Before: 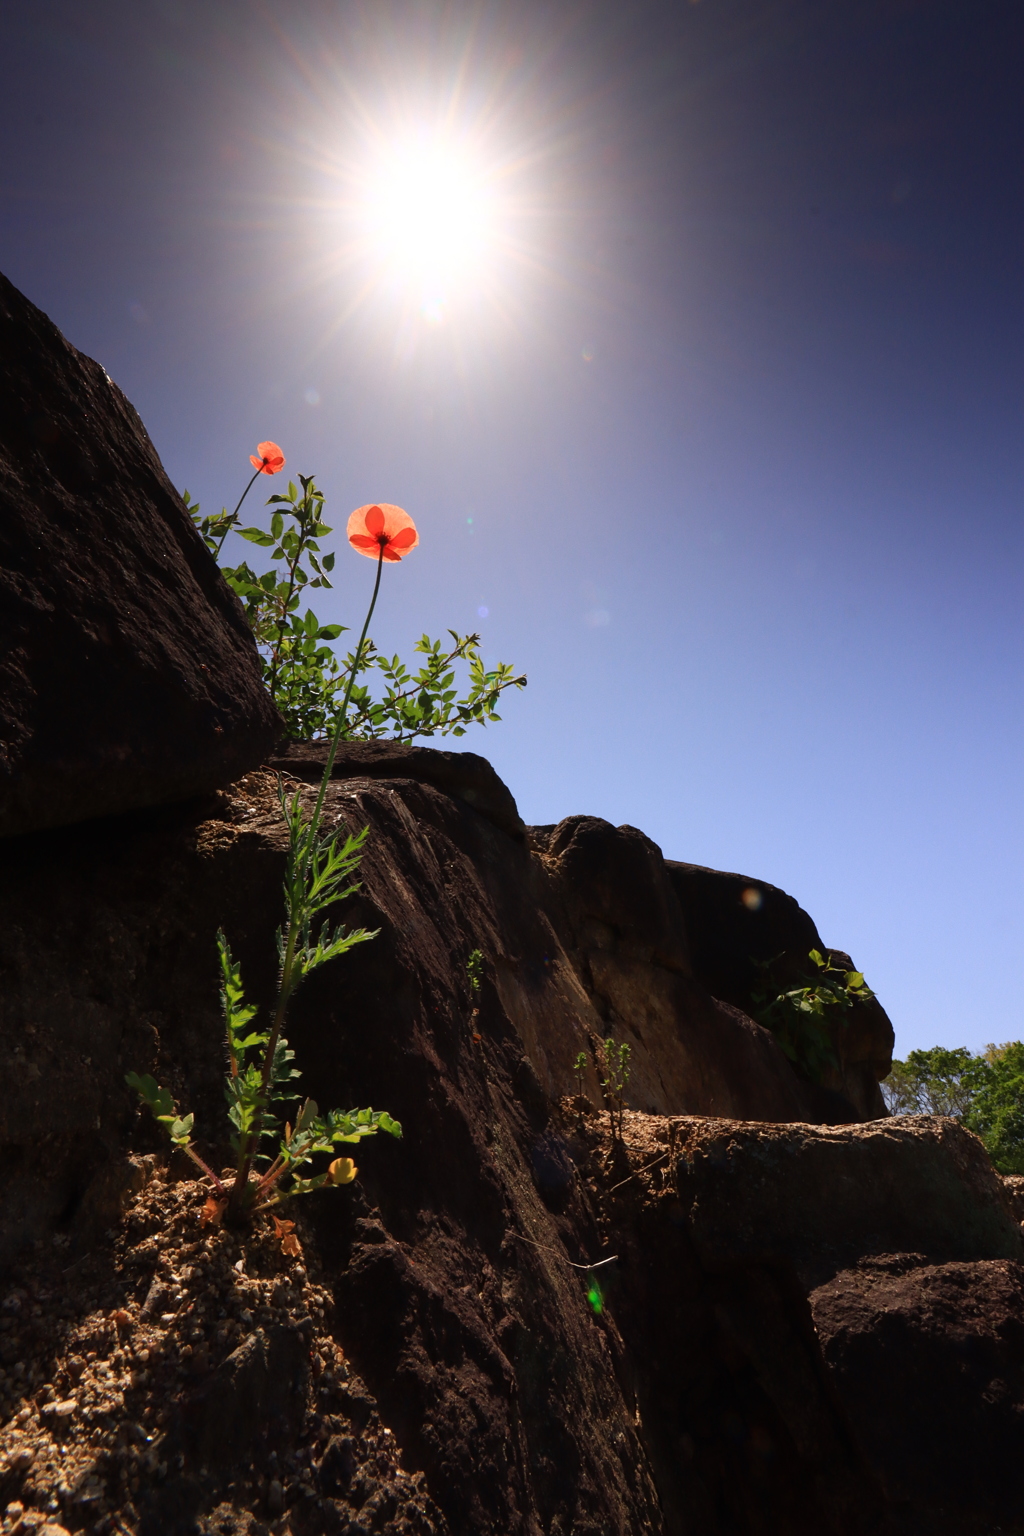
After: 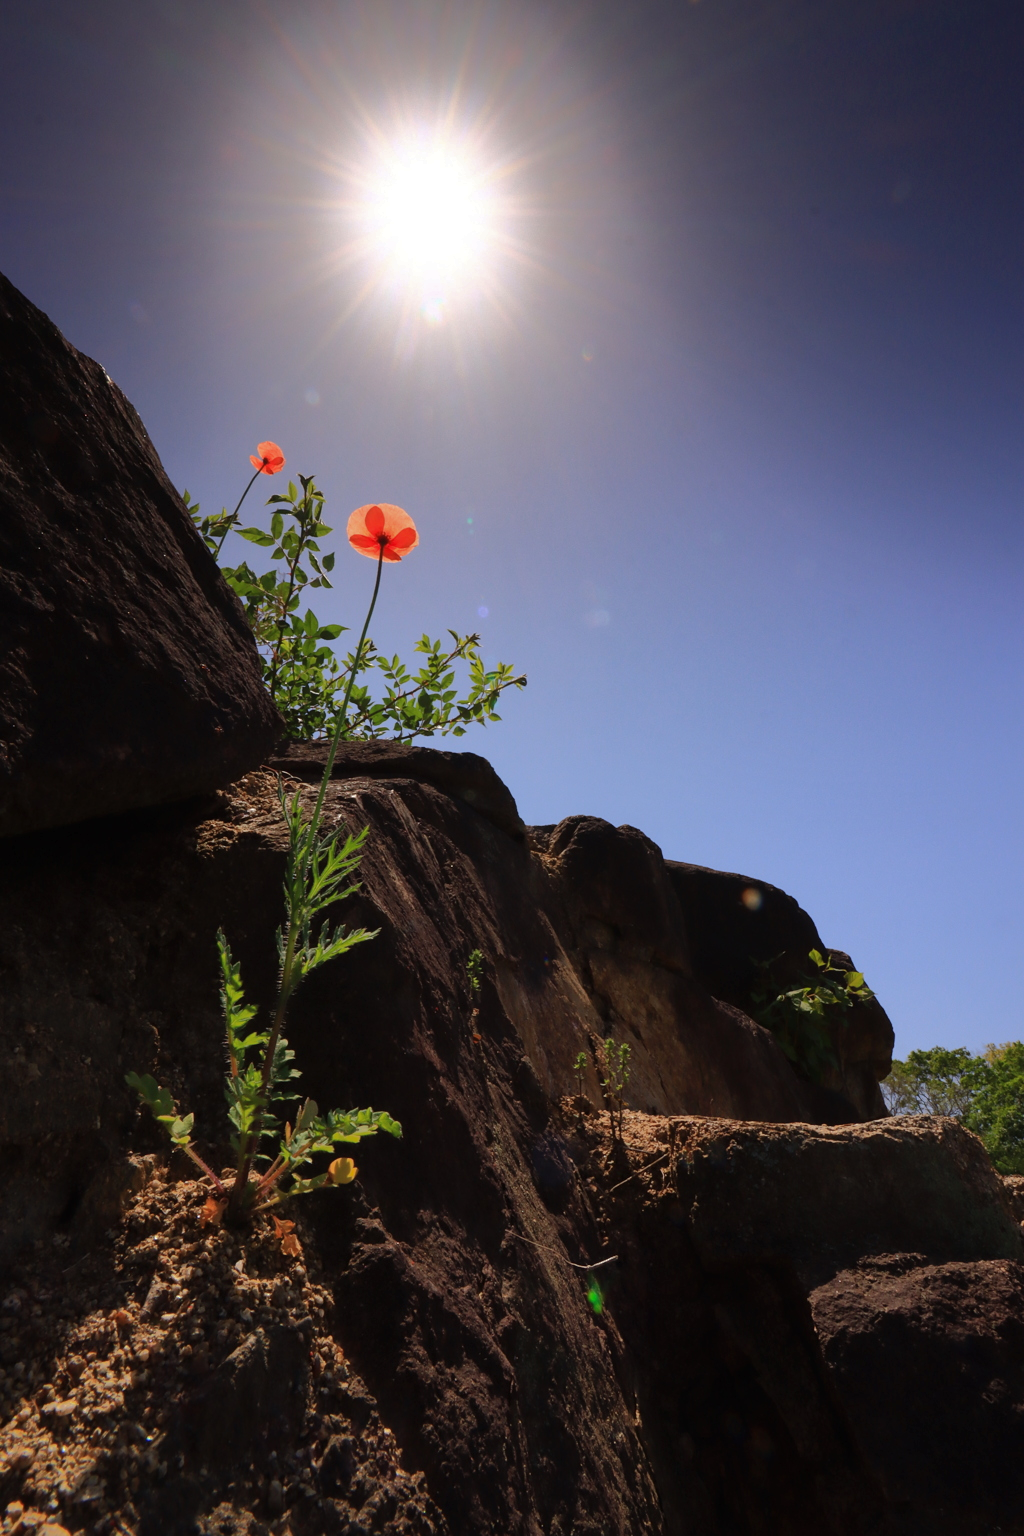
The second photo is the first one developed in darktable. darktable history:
shadows and highlights: shadows 25.84, highlights -69.55
